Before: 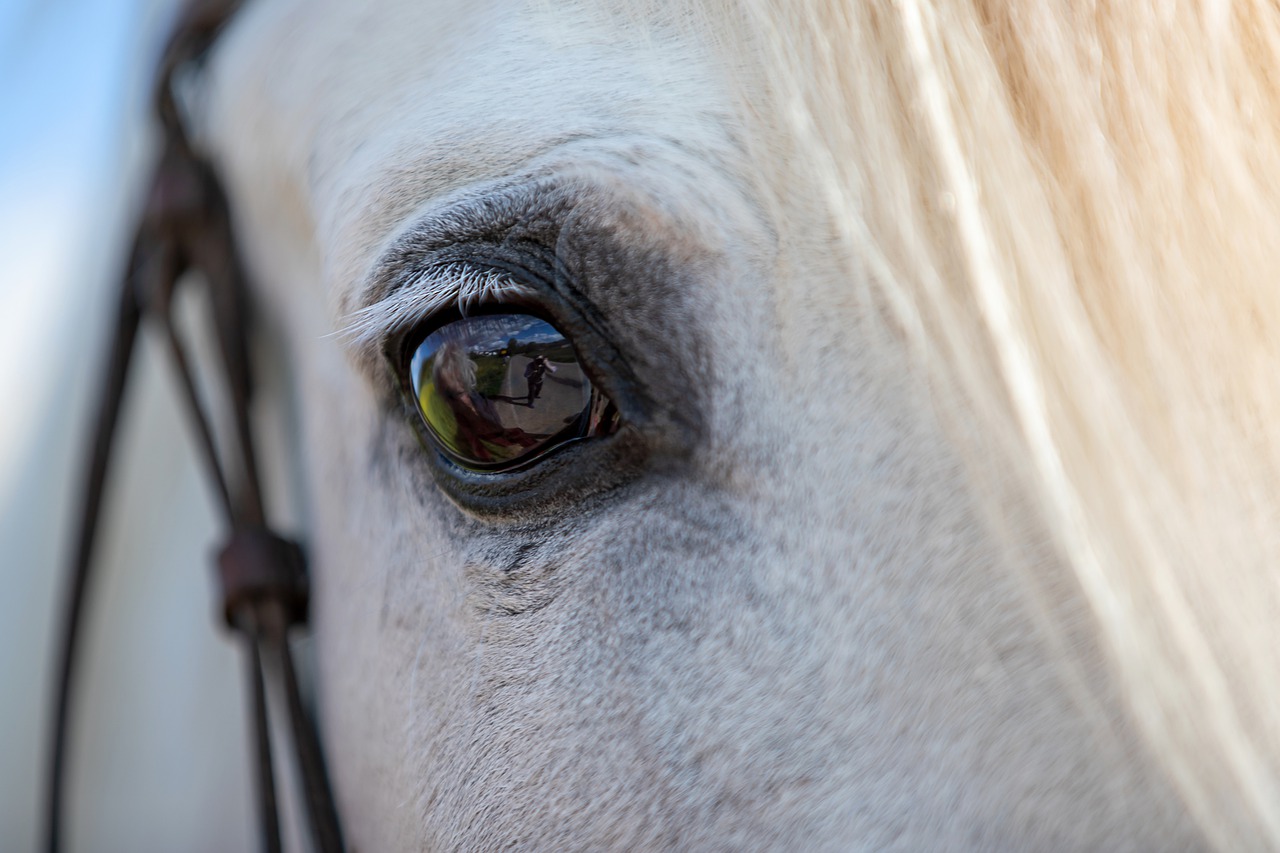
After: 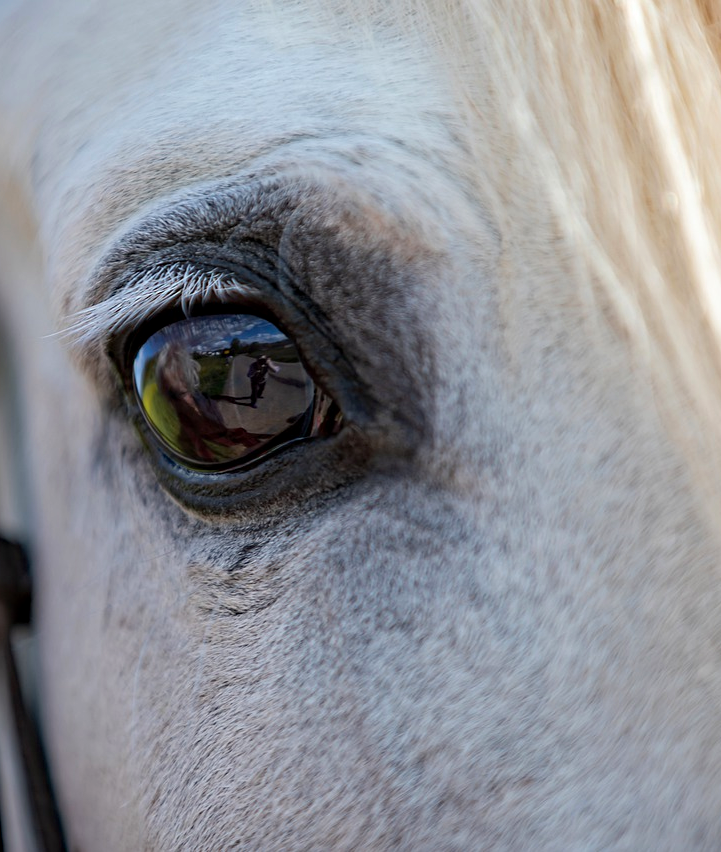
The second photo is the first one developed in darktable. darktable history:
haze removal: adaptive false
crop: left 21.641%, right 21.984%, bottom 0.001%
